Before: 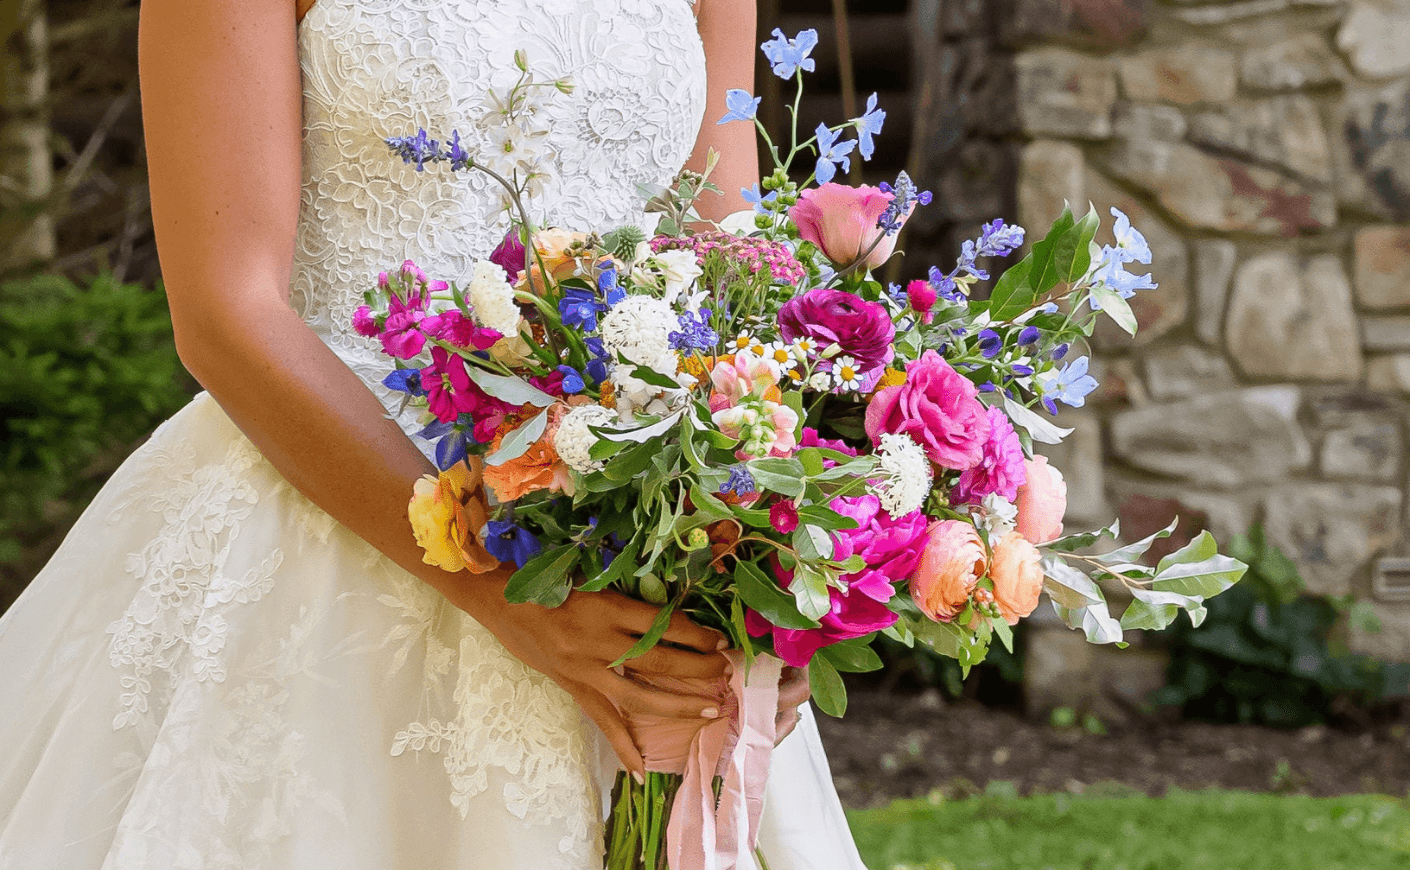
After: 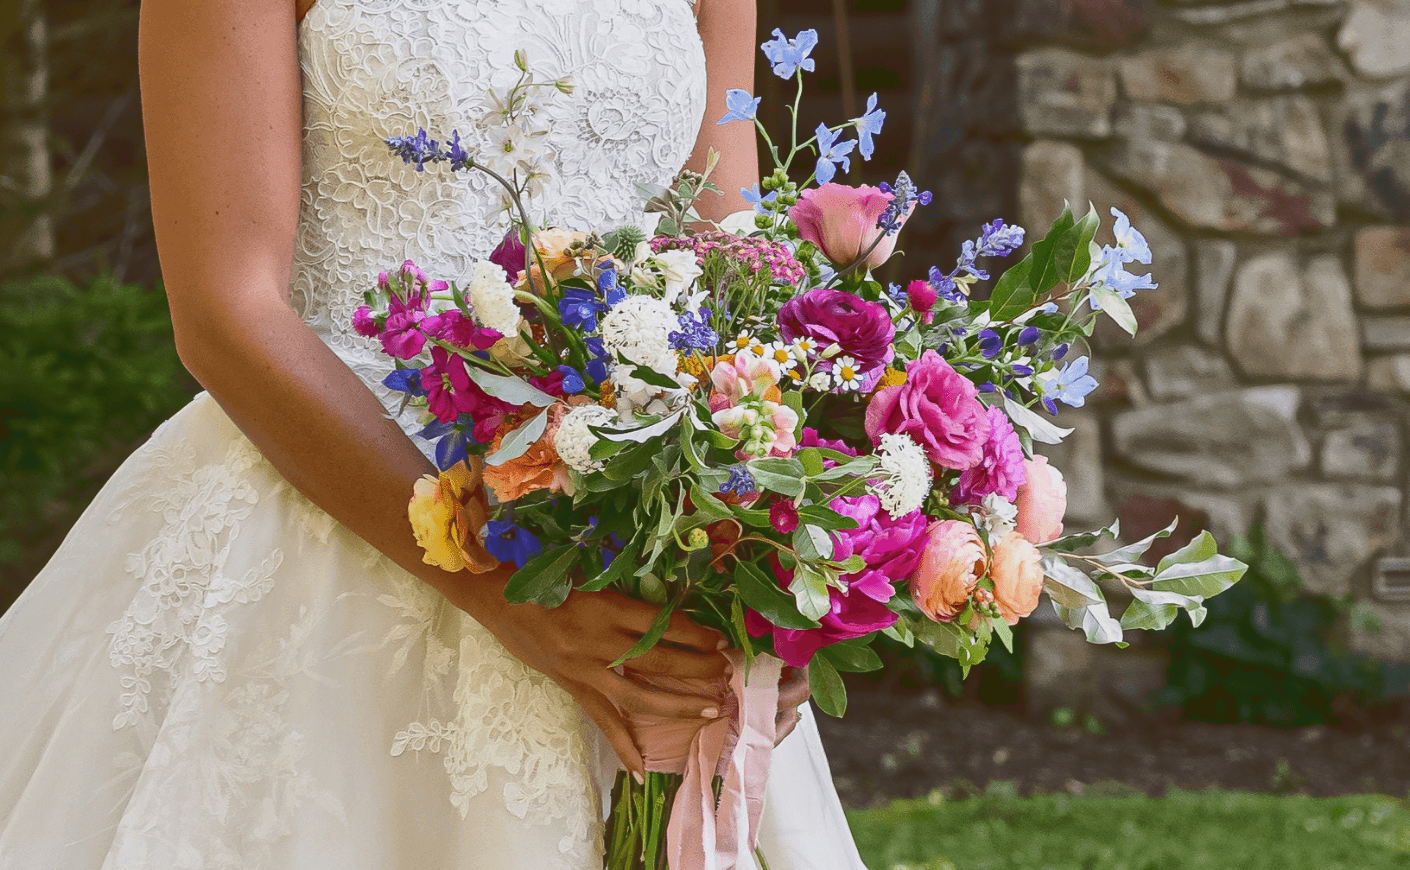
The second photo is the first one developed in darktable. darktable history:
tone curve: curves: ch0 [(0, 0.142) (0.384, 0.314) (0.752, 0.711) (0.991, 0.95)]; ch1 [(0.006, 0.129) (0.346, 0.384) (1, 1)]; ch2 [(0.003, 0.057) (0.261, 0.248) (1, 1)], color space Lab, linked channels, preserve colors none
